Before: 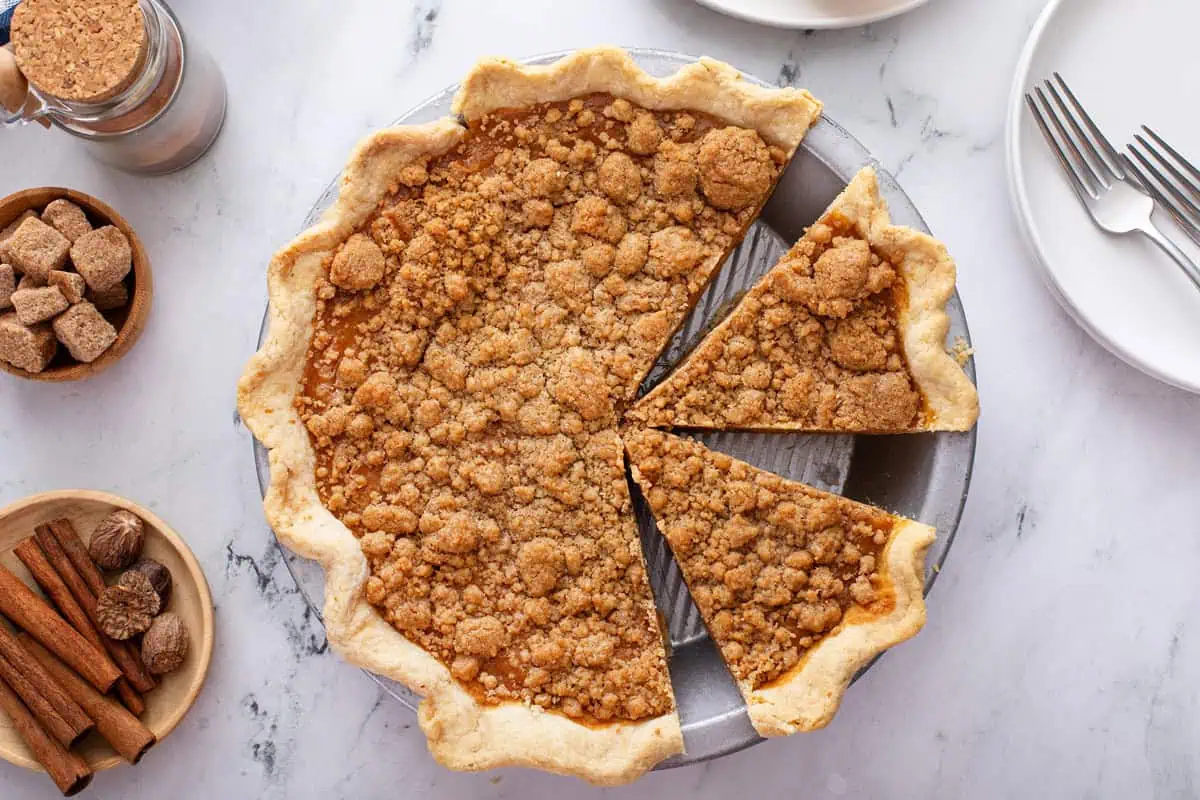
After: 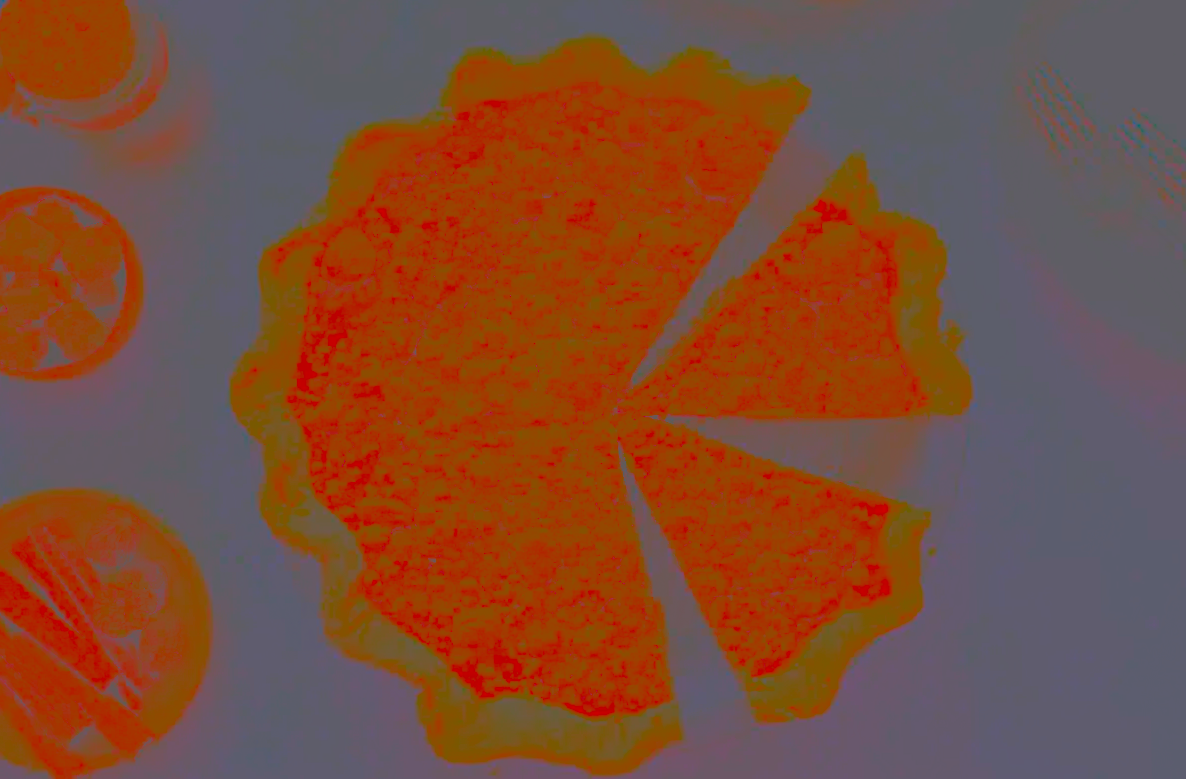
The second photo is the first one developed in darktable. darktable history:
contrast brightness saturation: contrast -0.99, brightness -0.17, saturation 0.75
rotate and perspective: rotation -1°, crop left 0.011, crop right 0.989, crop top 0.025, crop bottom 0.975
